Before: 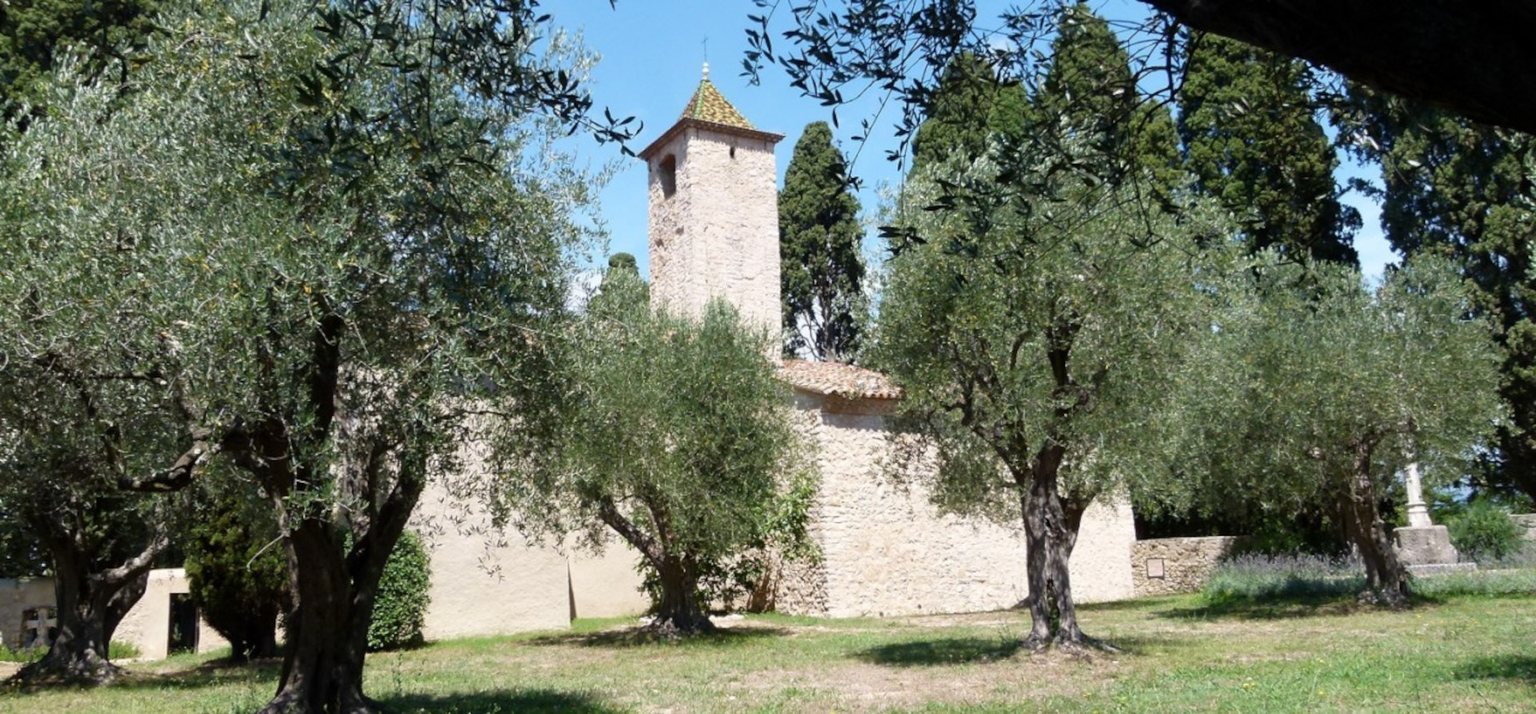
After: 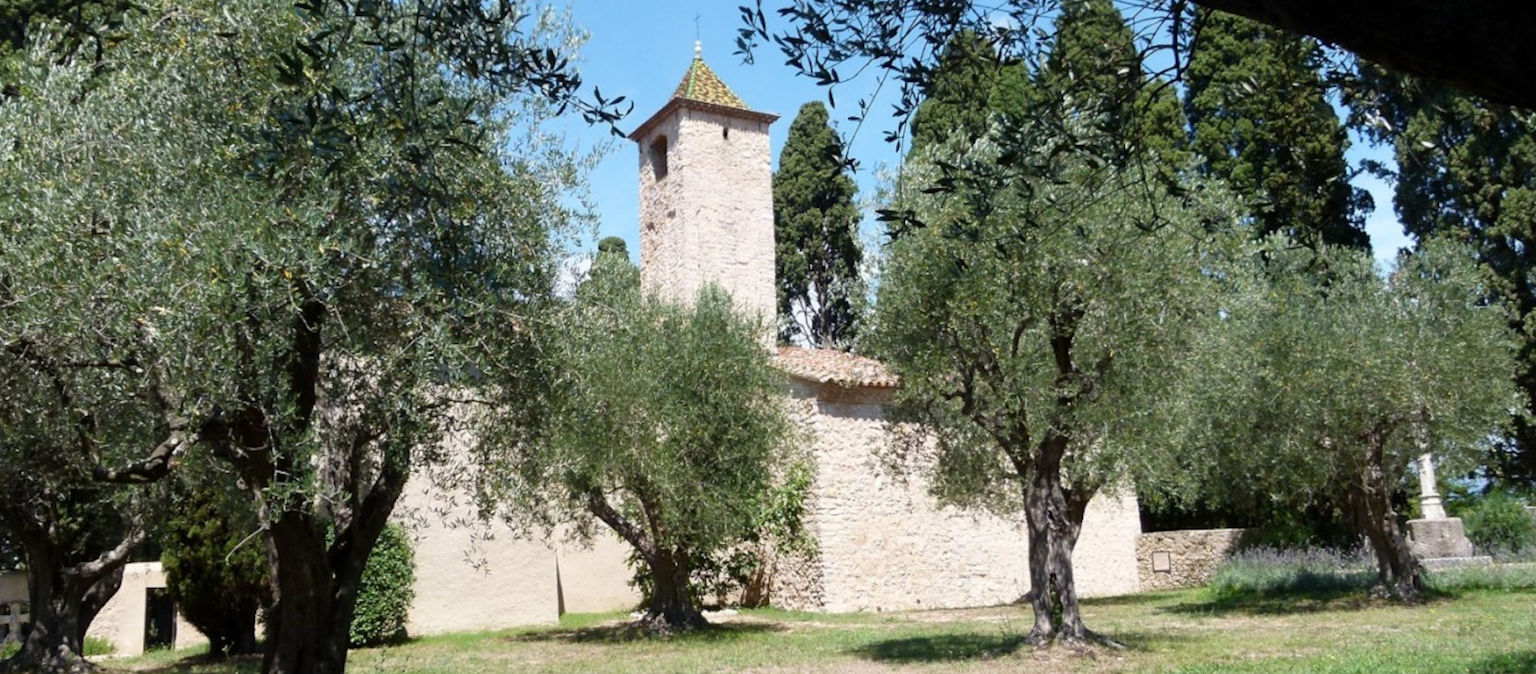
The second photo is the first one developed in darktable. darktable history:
crop: left 1.863%, top 3.254%, right 1.017%, bottom 4.987%
